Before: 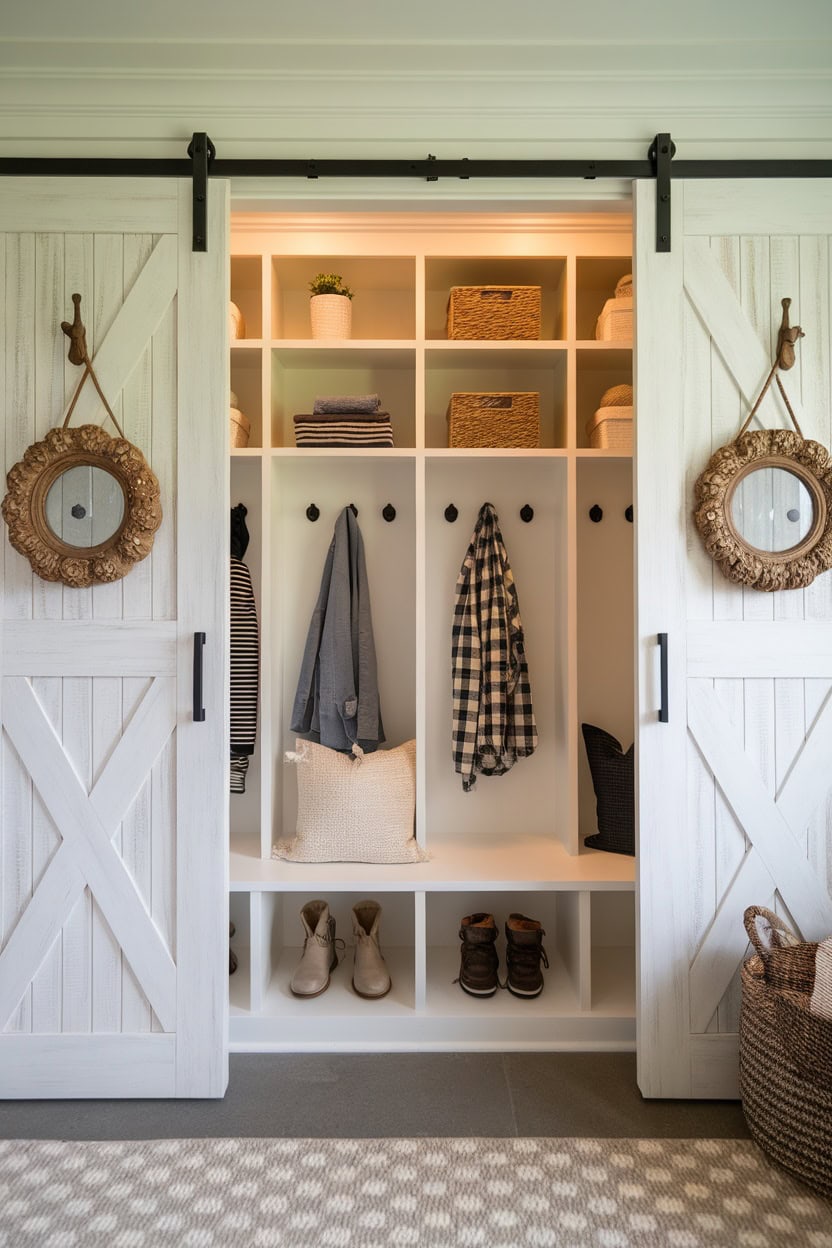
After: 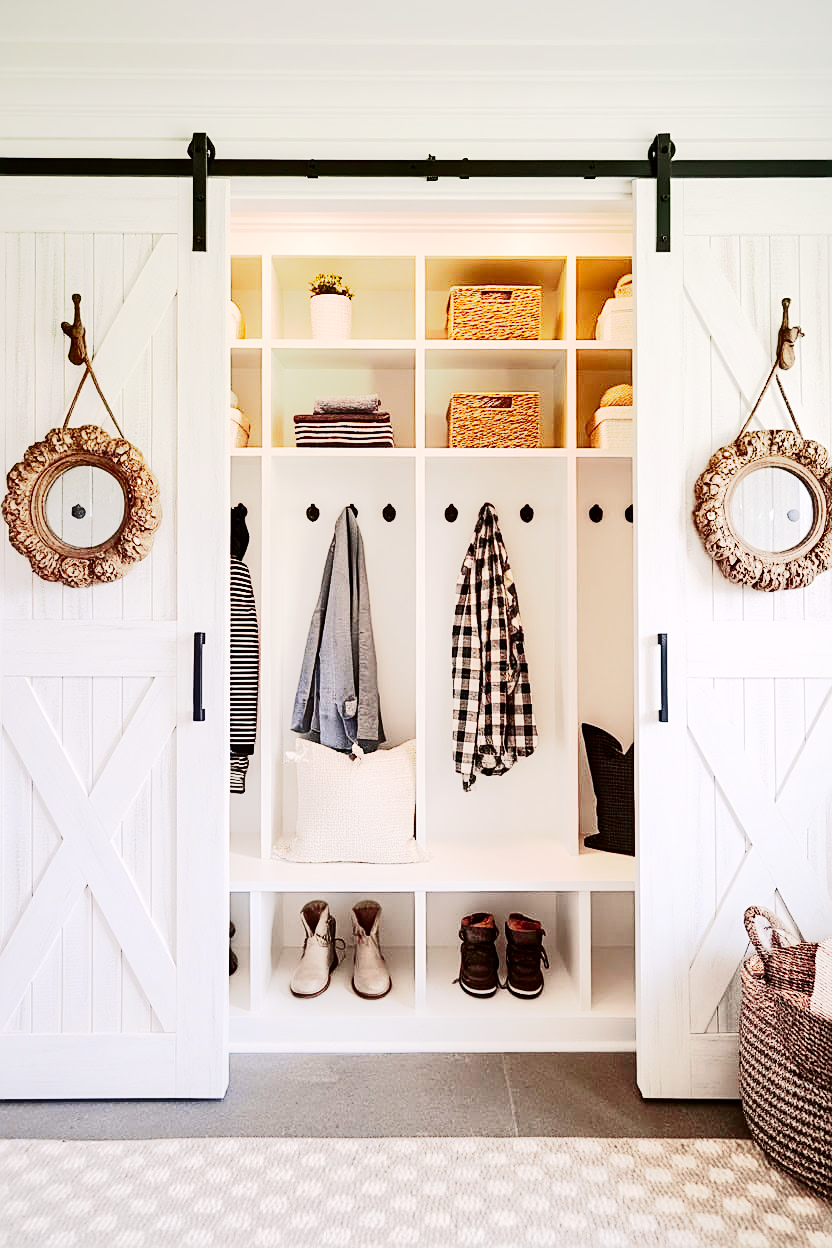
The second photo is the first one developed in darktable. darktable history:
sharpen: on, module defaults
exposure: exposure 1 EV, compensate exposure bias true, compensate highlight preservation false
shadows and highlights: soften with gaussian
tone curve: curves: ch0 [(0, 0) (0.139, 0.081) (0.304, 0.259) (0.502, 0.505) (0.683, 0.676) (0.761, 0.773) (0.858, 0.858) (0.987, 0.945)]; ch1 [(0, 0) (0.172, 0.123) (0.304, 0.288) (0.414, 0.44) (0.472, 0.473) (0.502, 0.508) (0.54, 0.543) (0.583, 0.601) (0.638, 0.654) (0.741, 0.783) (1, 1)]; ch2 [(0, 0) (0.411, 0.424) (0.485, 0.476) (0.502, 0.502) (0.557, 0.54) (0.631, 0.576) (1, 1)], color space Lab, independent channels, preserve colors none
base curve: curves: ch0 [(0, 0) (0, 0.001) (0.001, 0.001) (0.004, 0.002) (0.007, 0.004) (0.015, 0.013) (0.033, 0.045) (0.052, 0.096) (0.075, 0.17) (0.099, 0.241) (0.163, 0.42) (0.219, 0.55) (0.259, 0.616) (0.327, 0.722) (0.365, 0.765) (0.522, 0.873) (0.547, 0.881) (0.689, 0.919) (0.826, 0.952) (1, 1)], preserve colors none
contrast brightness saturation: contrast 0.014, saturation -0.061
